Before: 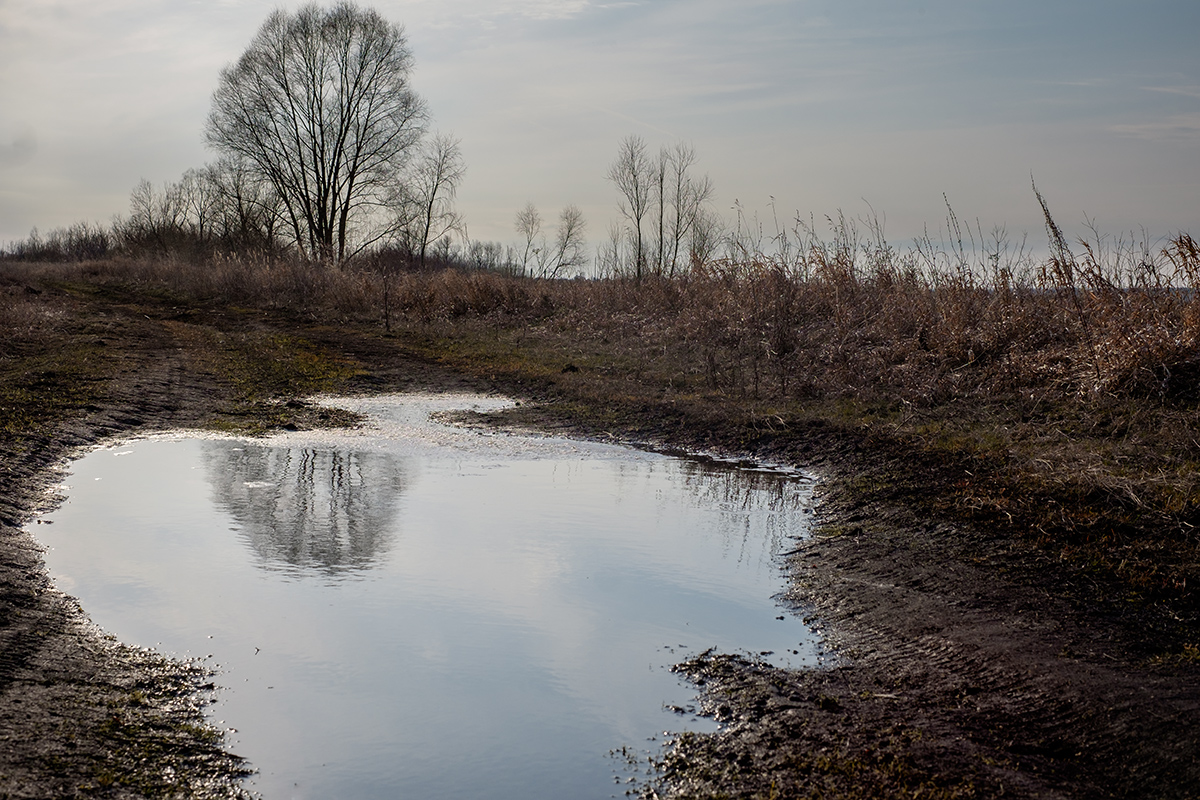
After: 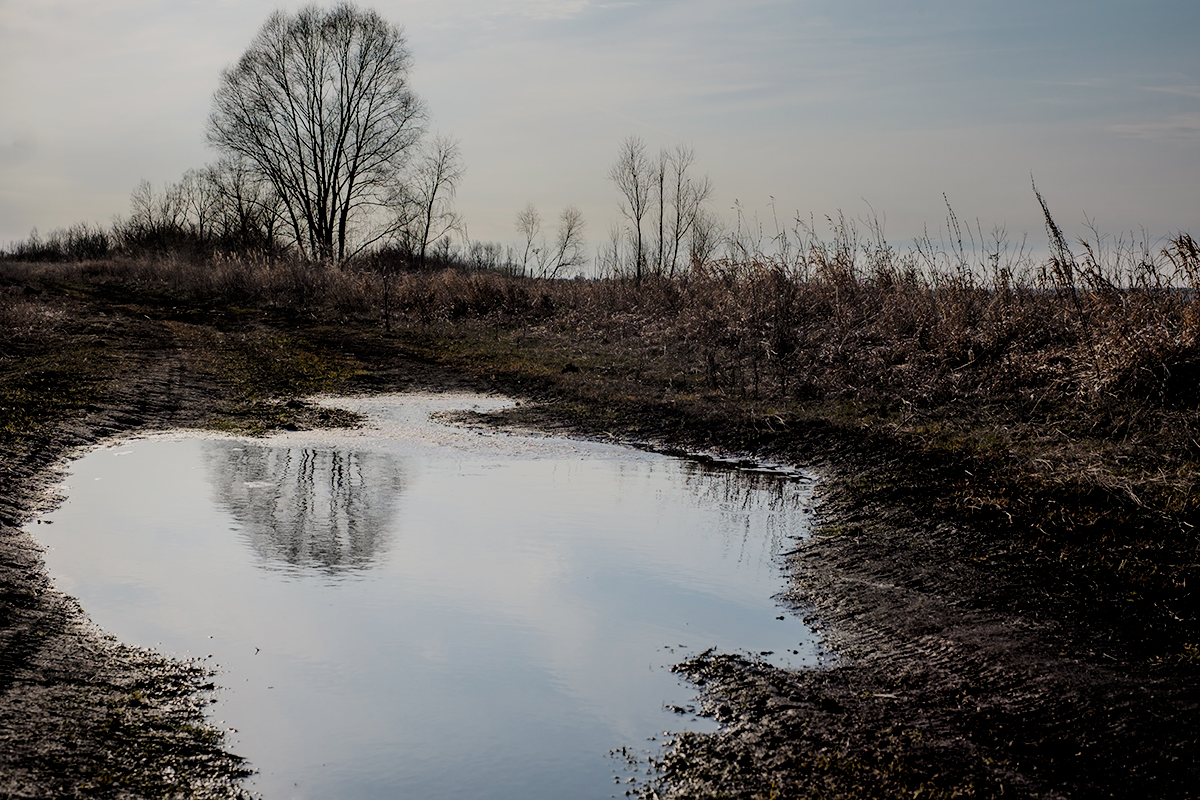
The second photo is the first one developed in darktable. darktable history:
filmic rgb: middle gray luminance 29.92%, black relative exposure -8.99 EV, white relative exposure 7 EV, target black luminance 0%, hardness 2.96, latitude 1.64%, contrast 0.963, highlights saturation mix 5.88%, shadows ↔ highlights balance 12.41%
tone curve: curves: ch0 [(0, 0) (0.062, 0.023) (0.168, 0.142) (0.359, 0.419) (0.469, 0.544) (0.634, 0.722) (0.839, 0.909) (0.998, 0.978)]; ch1 [(0, 0) (0.437, 0.408) (0.472, 0.47) (0.502, 0.504) (0.527, 0.546) (0.568, 0.619) (0.608, 0.665) (0.669, 0.748) (0.859, 0.899) (1, 1)]; ch2 [(0, 0) (0.33, 0.301) (0.421, 0.443) (0.473, 0.498) (0.509, 0.5) (0.535, 0.564) (0.575, 0.625) (0.608, 0.667) (1, 1)], color space Lab, linked channels, preserve colors none
tone equalizer: -8 EV 0.257 EV, -7 EV 0.425 EV, -6 EV 0.437 EV, -5 EV 0.272 EV, -3 EV -0.263 EV, -2 EV -0.416 EV, -1 EV -0.442 EV, +0 EV -0.248 EV
